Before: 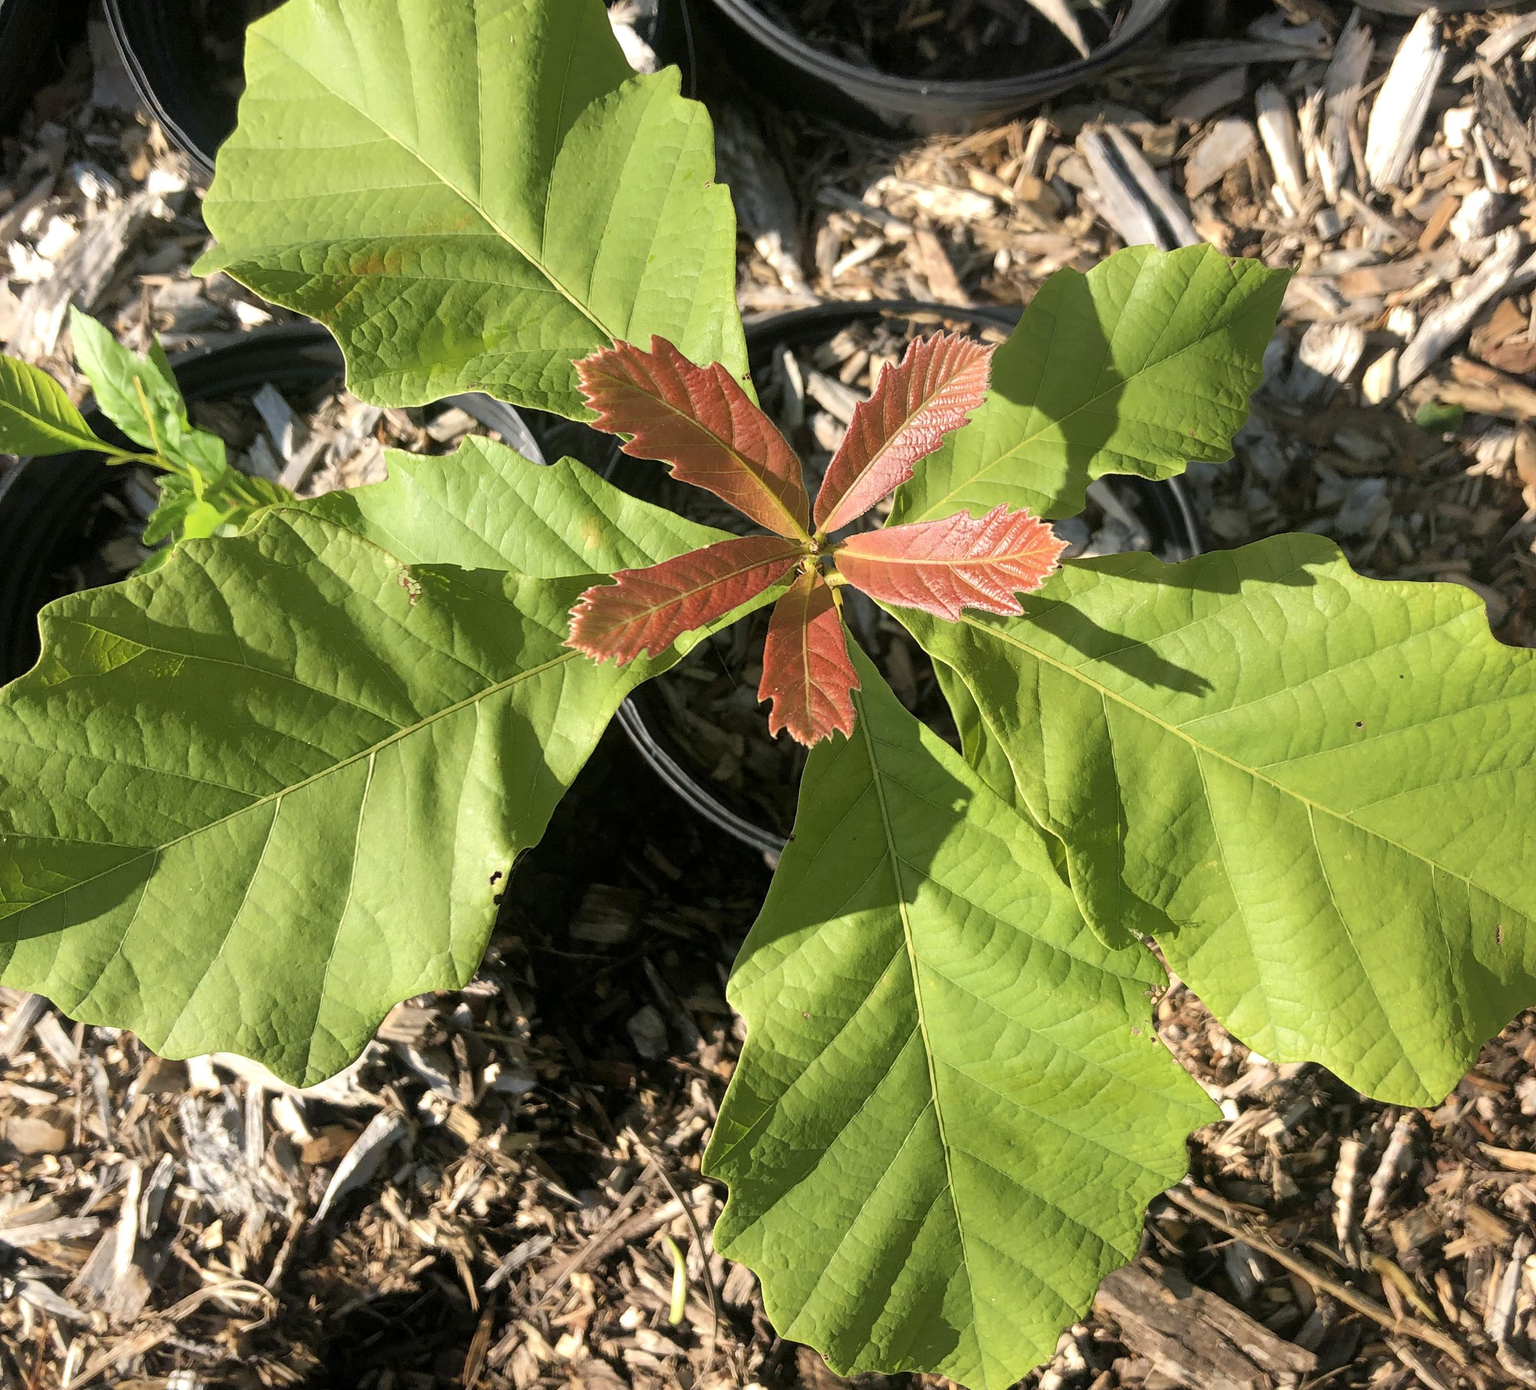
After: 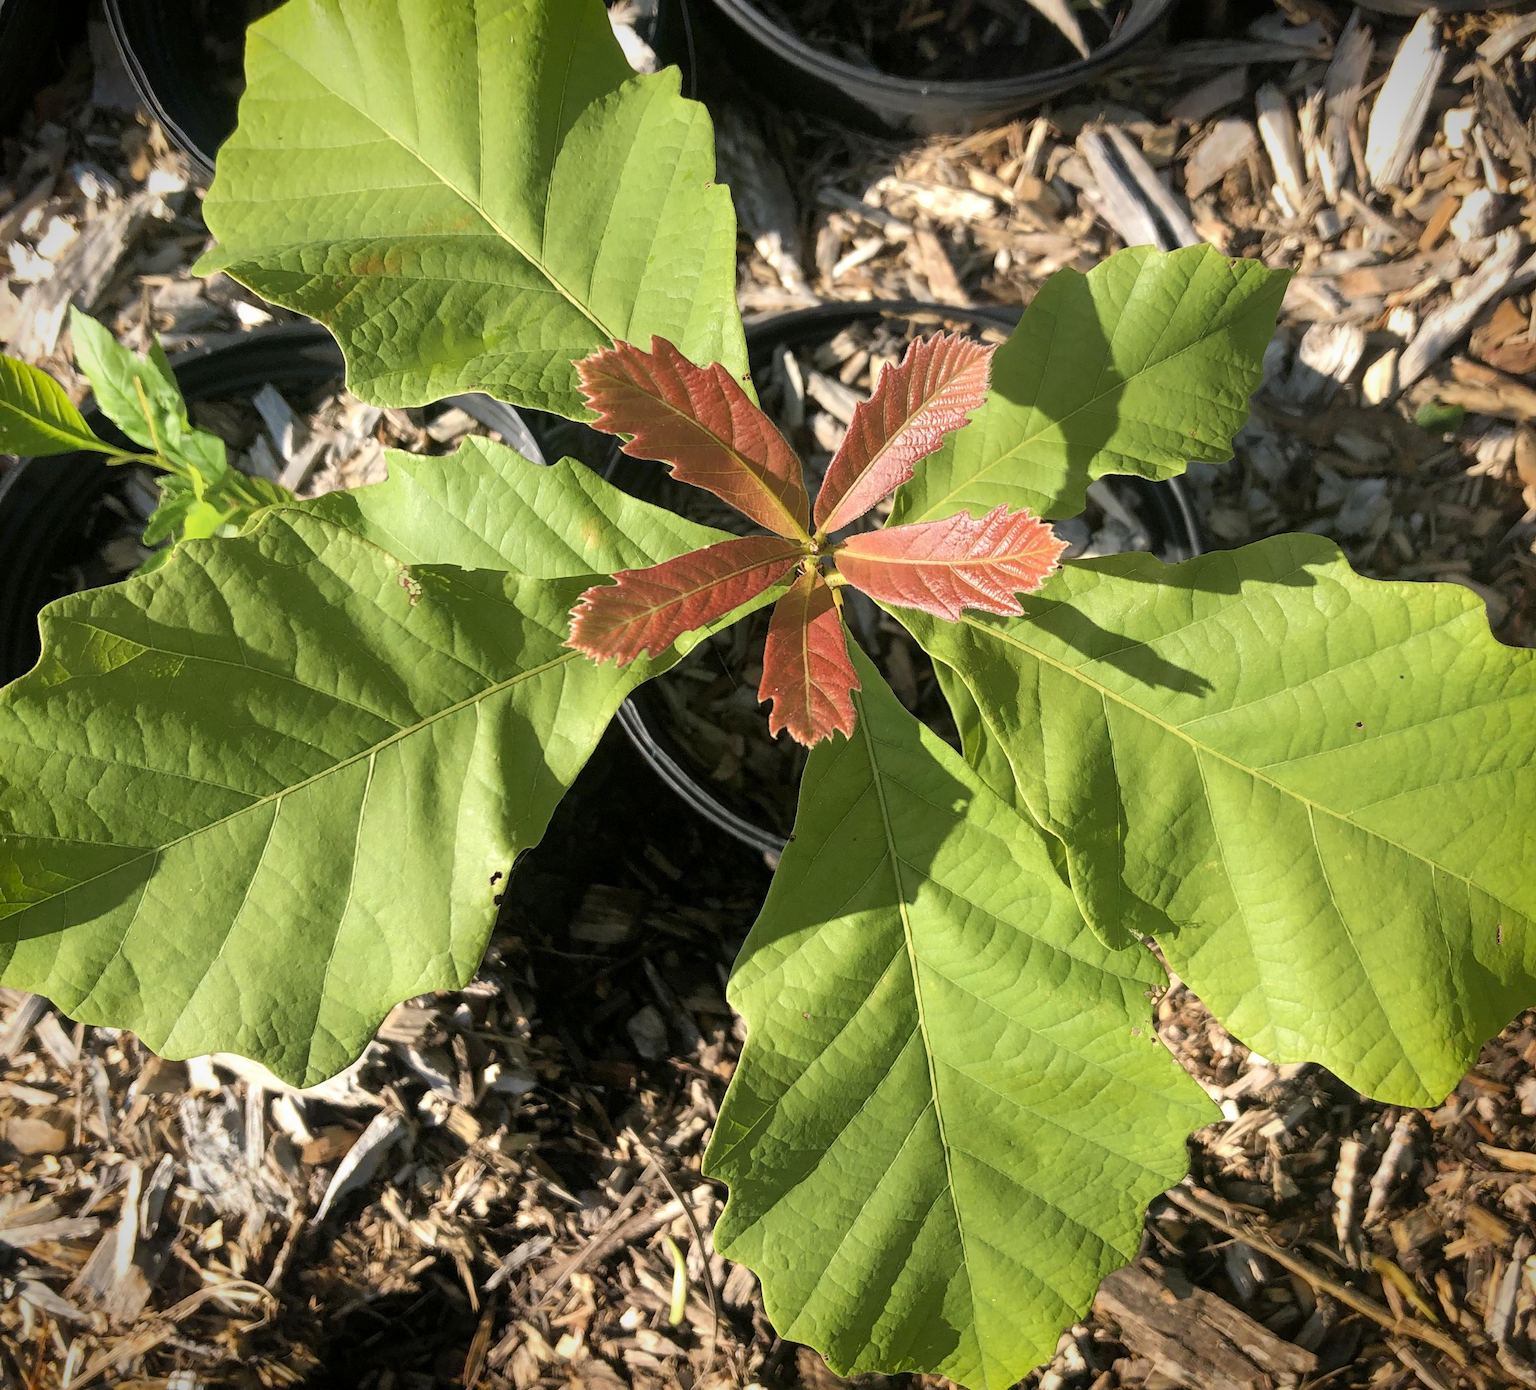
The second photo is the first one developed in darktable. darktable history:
vignetting: fall-off start 88.53%, fall-off radius 44.2%, saturation 0.376, width/height ratio 1.161
levels: mode automatic, black 0.023%, white 99.97%, levels [0.062, 0.494, 0.925]
